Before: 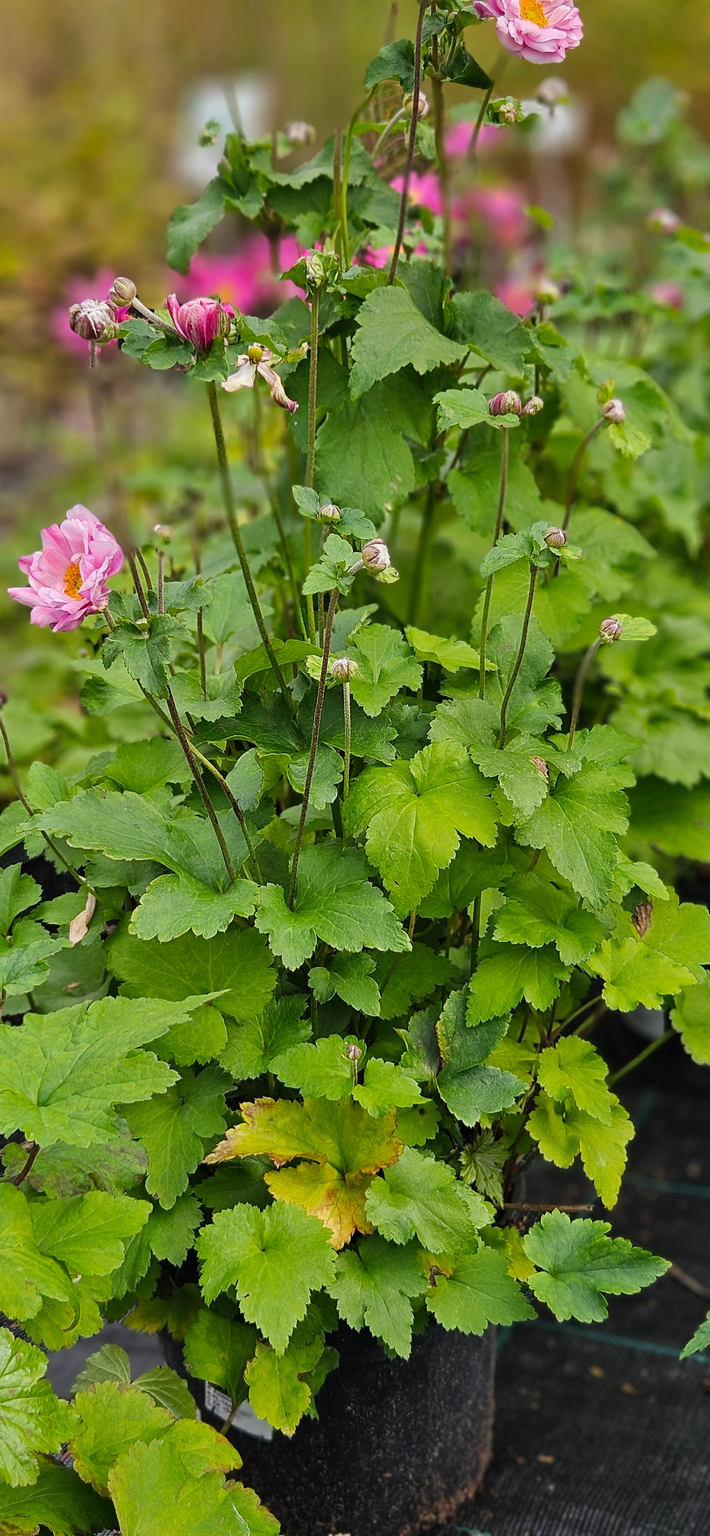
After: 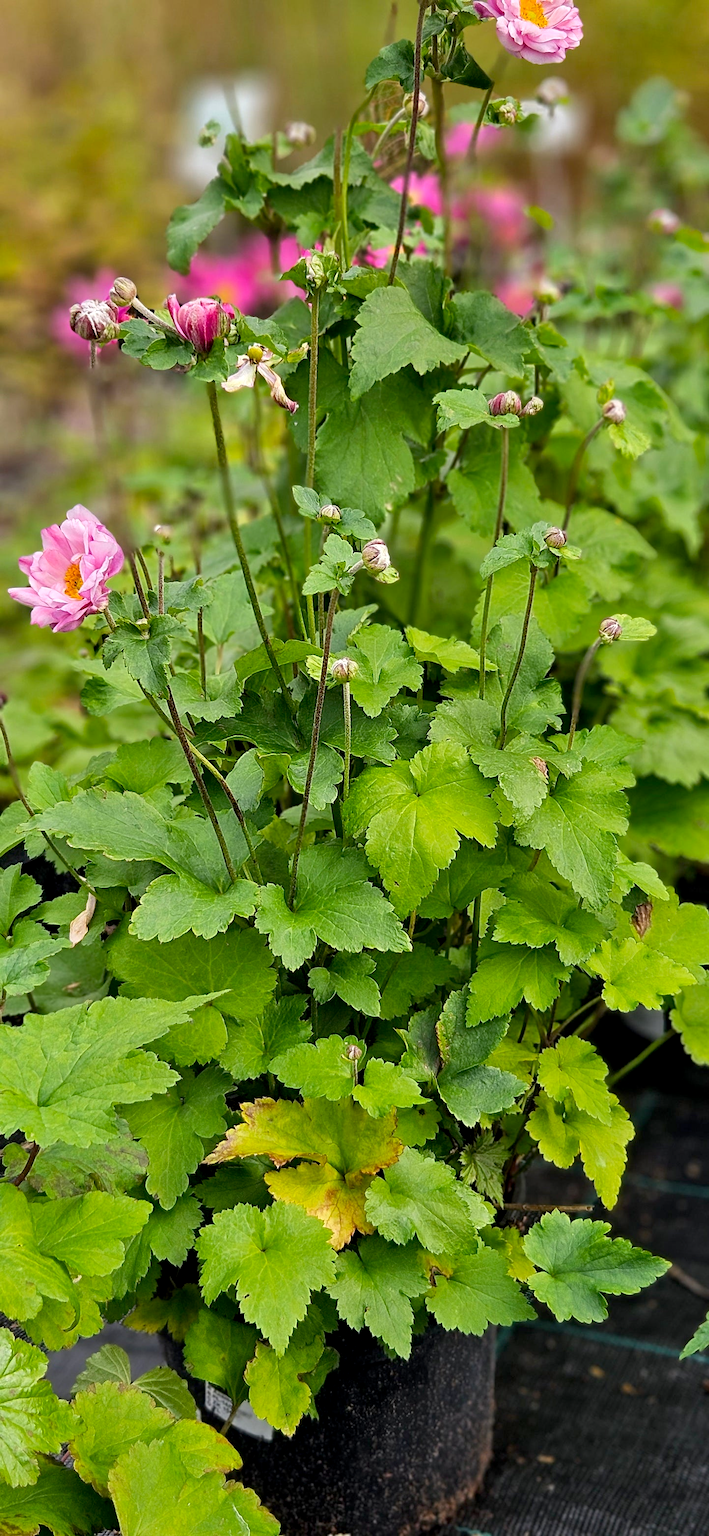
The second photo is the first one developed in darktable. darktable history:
exposure: black level correction 0.005, exposure 0.275 EV, compensate highlight preservation false
